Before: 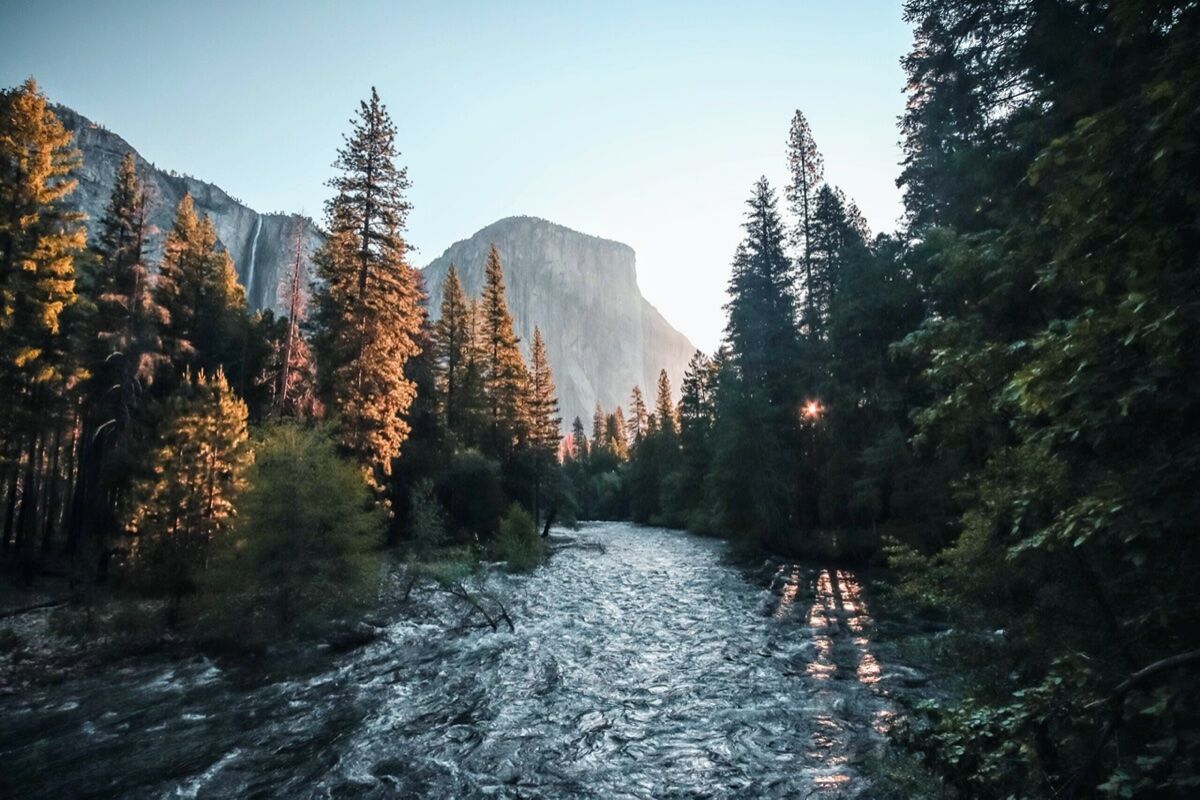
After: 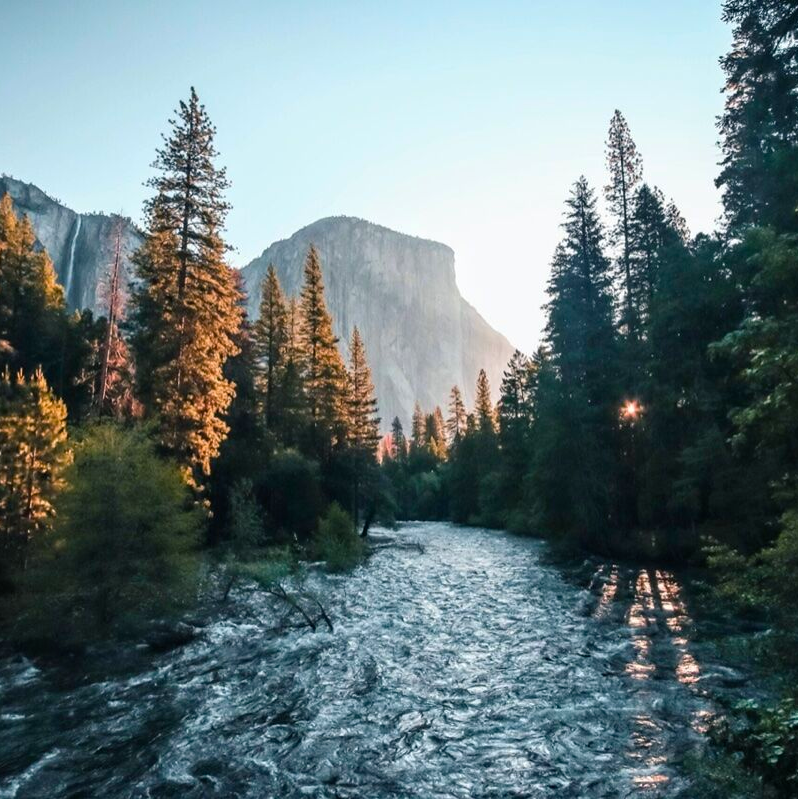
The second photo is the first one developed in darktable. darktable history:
contrast brightness saturation: saturation -0.048
crop and rotate: left 15.11%, right 18.374%
color balance rgb: shadows lift › luminance -7.459%, shadows lift › chroma 2.354%, shadows lift › hue 202.85°, linear chroma grading › global chroma 15.513%, perceptual saturation grading › global saturation 0.555%, global vibrance 20%
